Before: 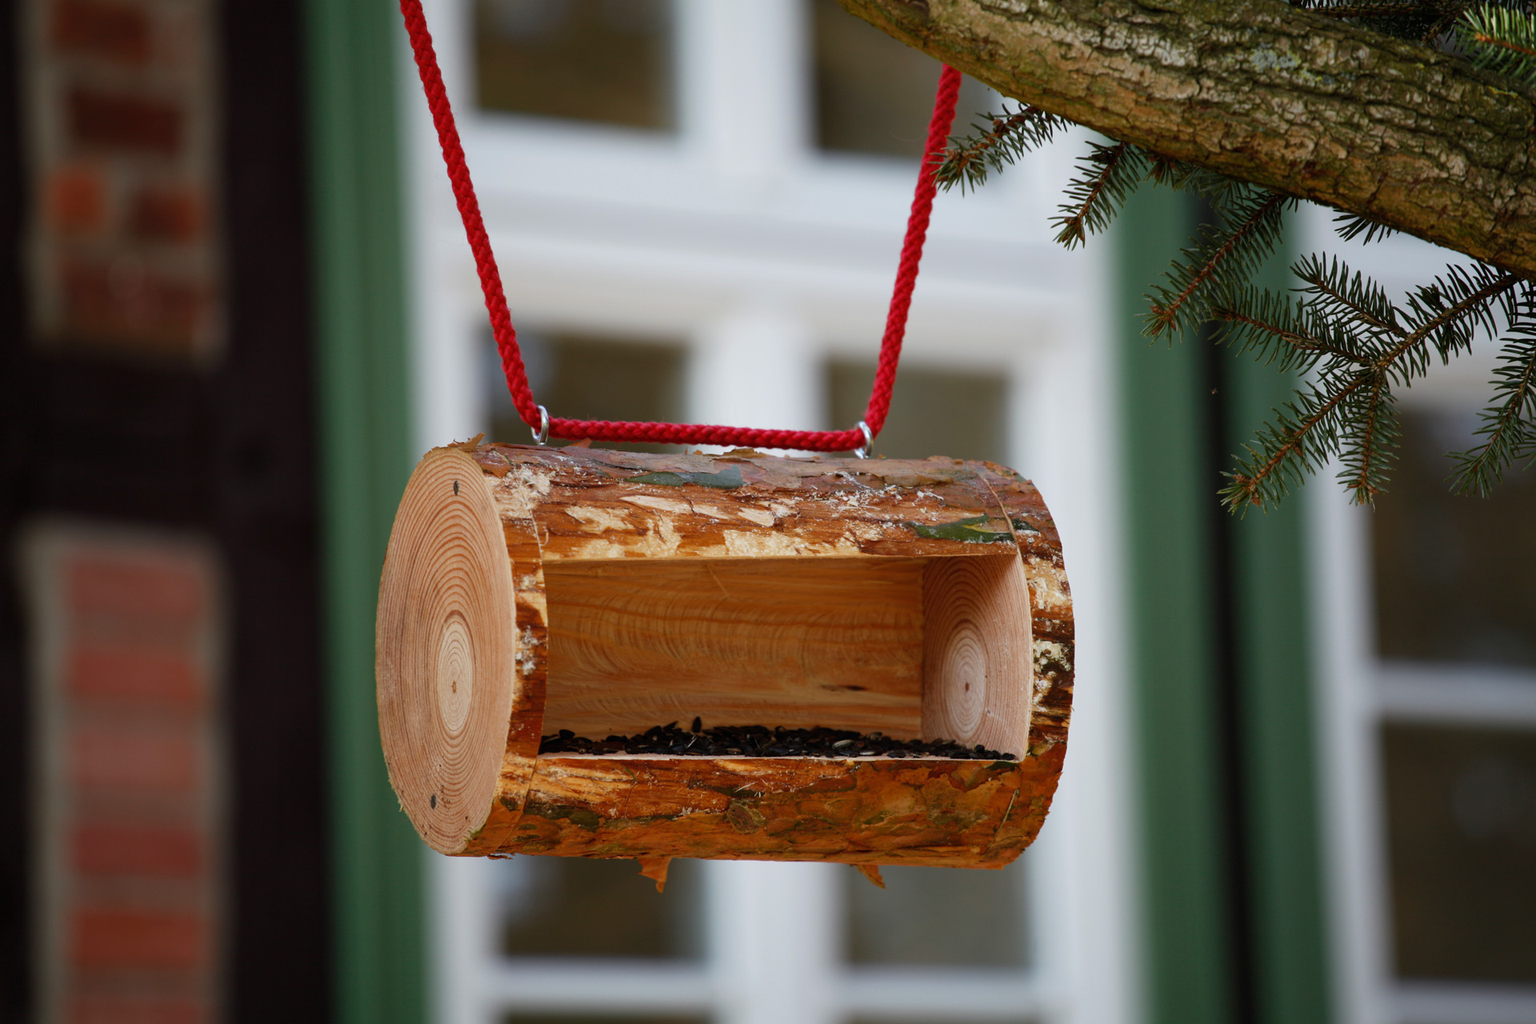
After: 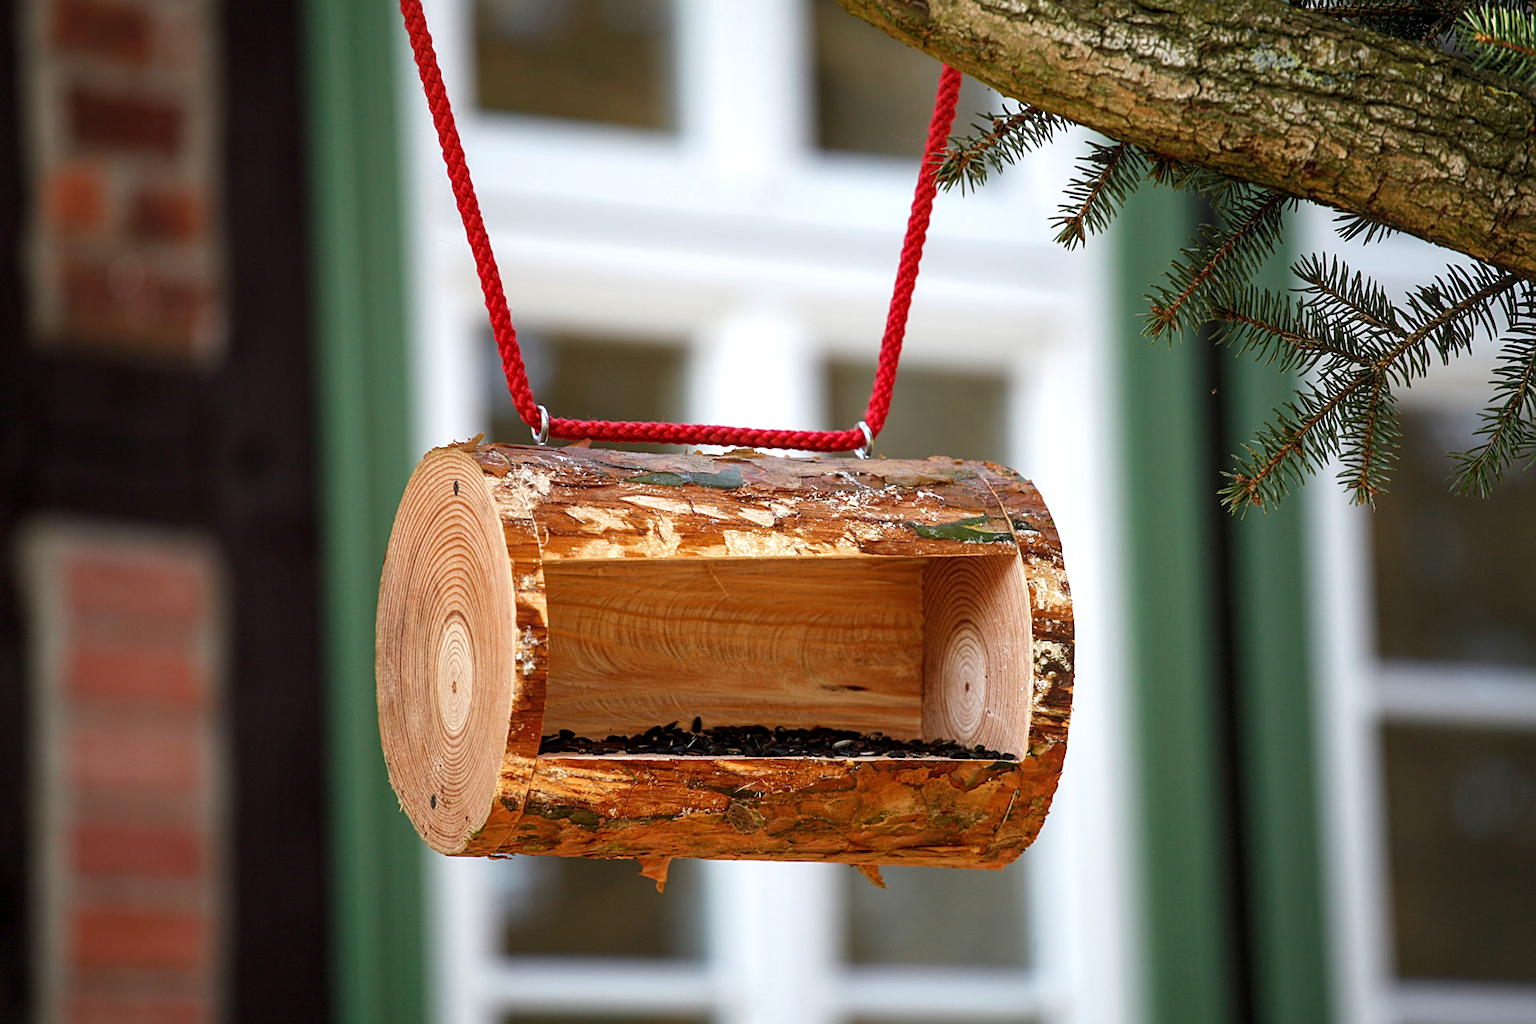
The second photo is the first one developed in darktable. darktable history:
exposure: exposure 0.566 EV, compensate highlight preservation false
levels: mode automatic
sharpen: on, module defaults
local contrast: on, module defaults
